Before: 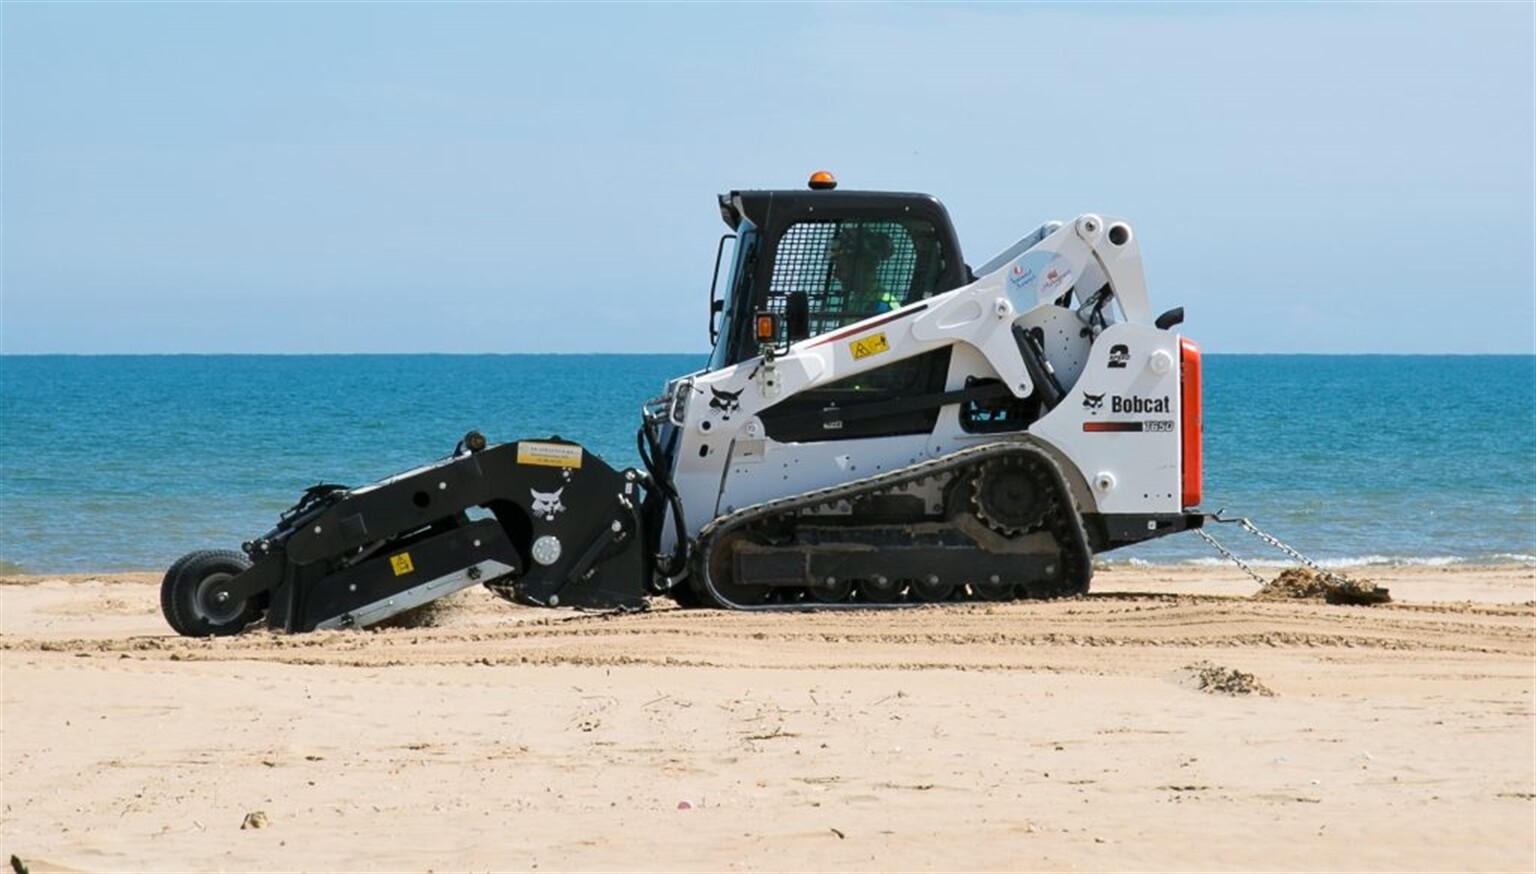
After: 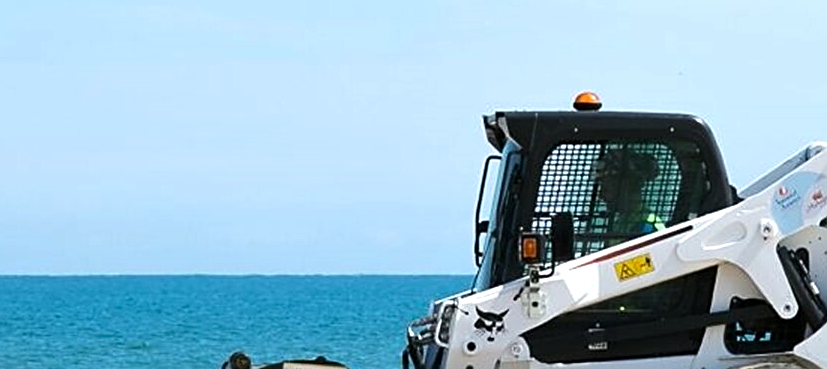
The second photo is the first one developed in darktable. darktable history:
sharpen: on, module defaults
crop: left 15.306%, top 9.065%, right 30.789%, bottom 48.638%
tone equalizer: -8 EV -0.417 EV, -7 EV -0.389 EV, -6 EV -0.333 EV, -5 EV -0.222 EV, -3 EV 0.222 EV, -2 EV 0.333 EV, -1 EV 0.389 EV, +0 EV 0.417 EV, edges refinement/feathering 500, mask exposure compensation -1.57 EV, preserve details no
color balance rgb: perceptual saturation grading › global saturation 3.7%, global vibrance 5.56%, contrast 3.24%
